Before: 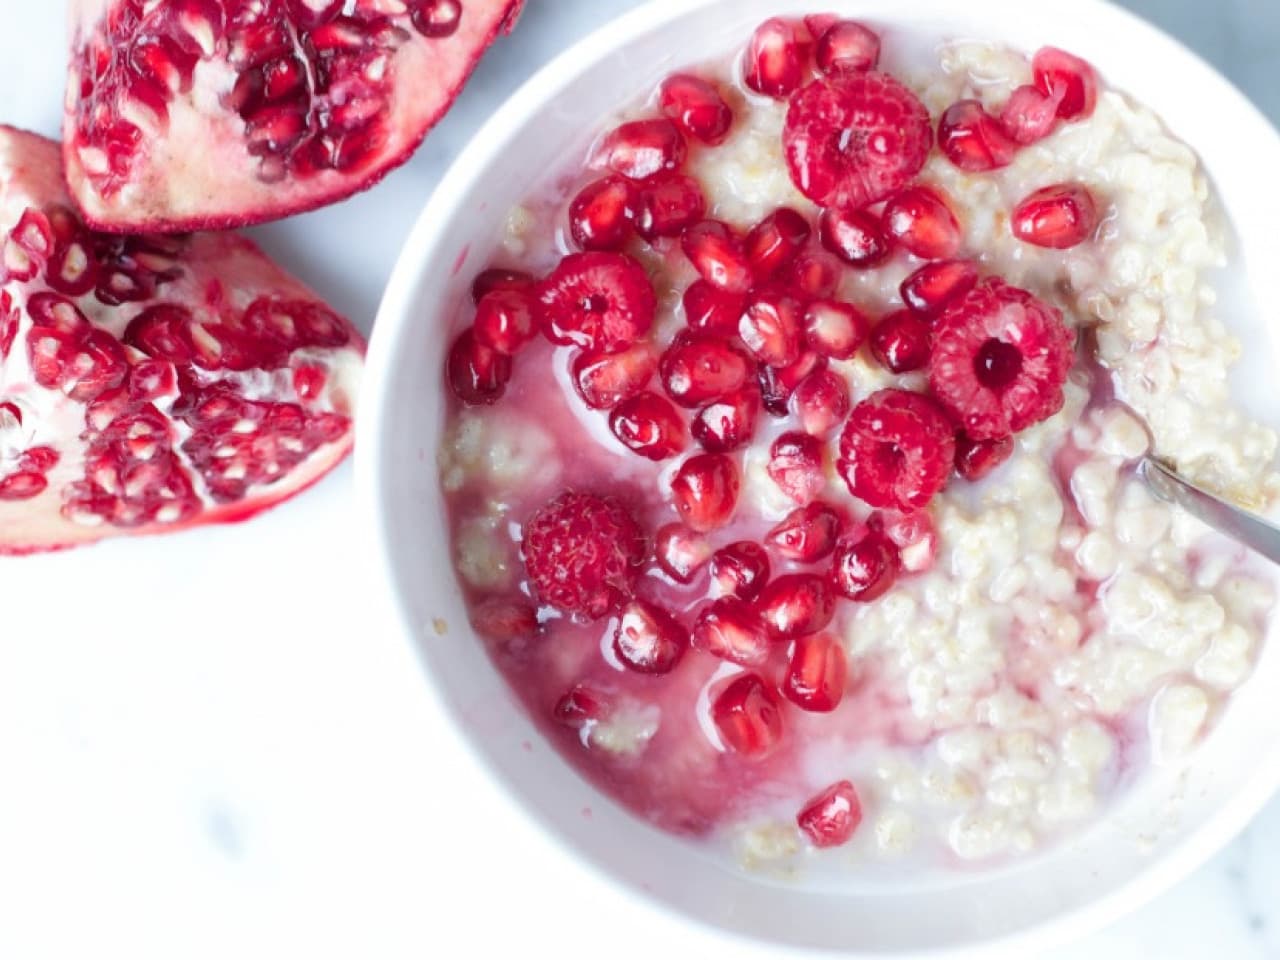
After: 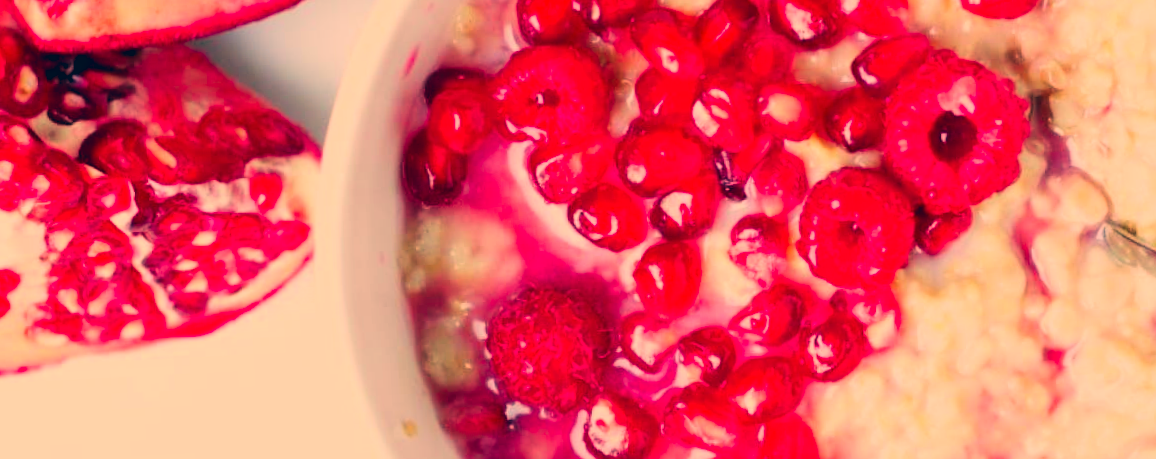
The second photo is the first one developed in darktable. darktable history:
filmic rgb: black relative exposure -5 EV, hardness 2.88, contrast 1.3, highlights saturation mix -10%
rotate and perspective: rotation -3°, crop left 0.031, crop right 0.968, crop top 0.07, crop bottom 0.93
crop: left 1.744%, top 19.225%, right 5.069%, bottom 28.357%
white balance: red 1.08, blue 0.791
color correction: highlights a* 17.03, highlights b* 0.205, shadows a* -15.38, shadows b* -14.56, saturation 1.5
contrast brightness saturation: contrast 0.04, saturation 0.16
